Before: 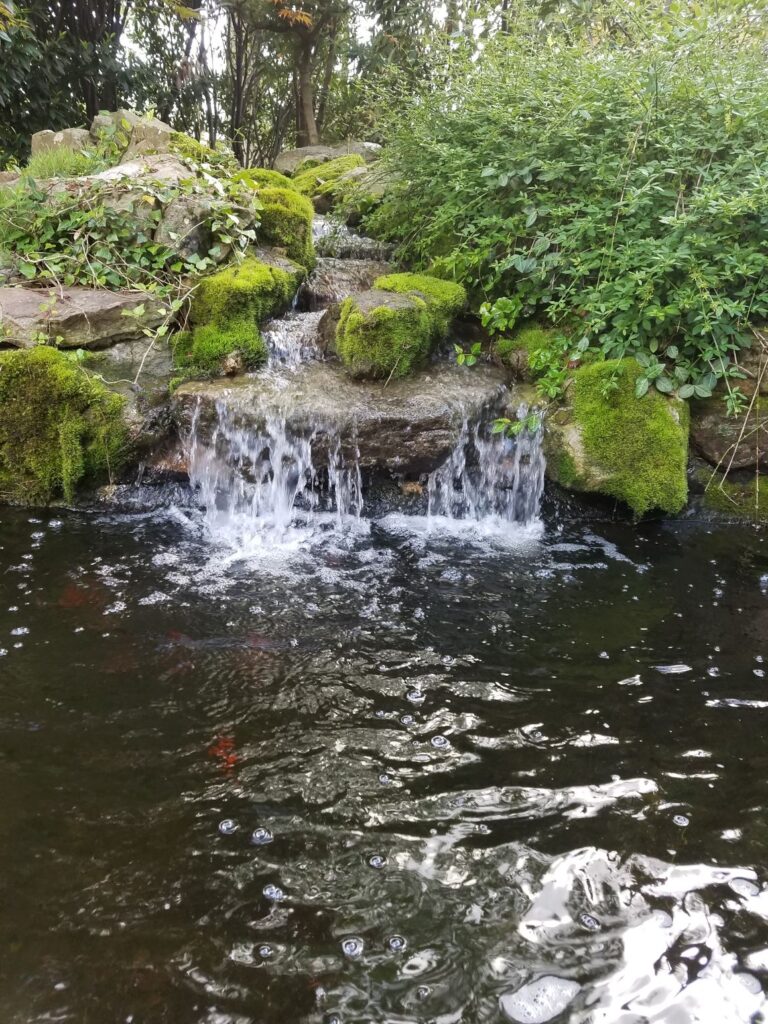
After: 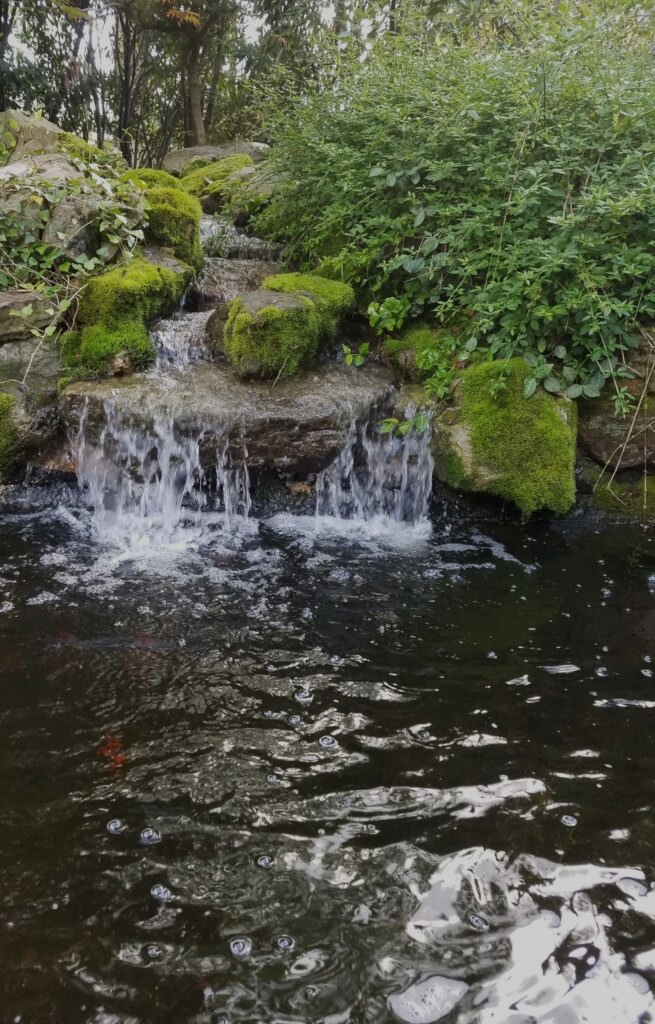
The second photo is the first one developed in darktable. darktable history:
crop and rotate: left 14.584%
exposure: black level correction 0, exposure -0.721 EV, compensate highlight preservation false
